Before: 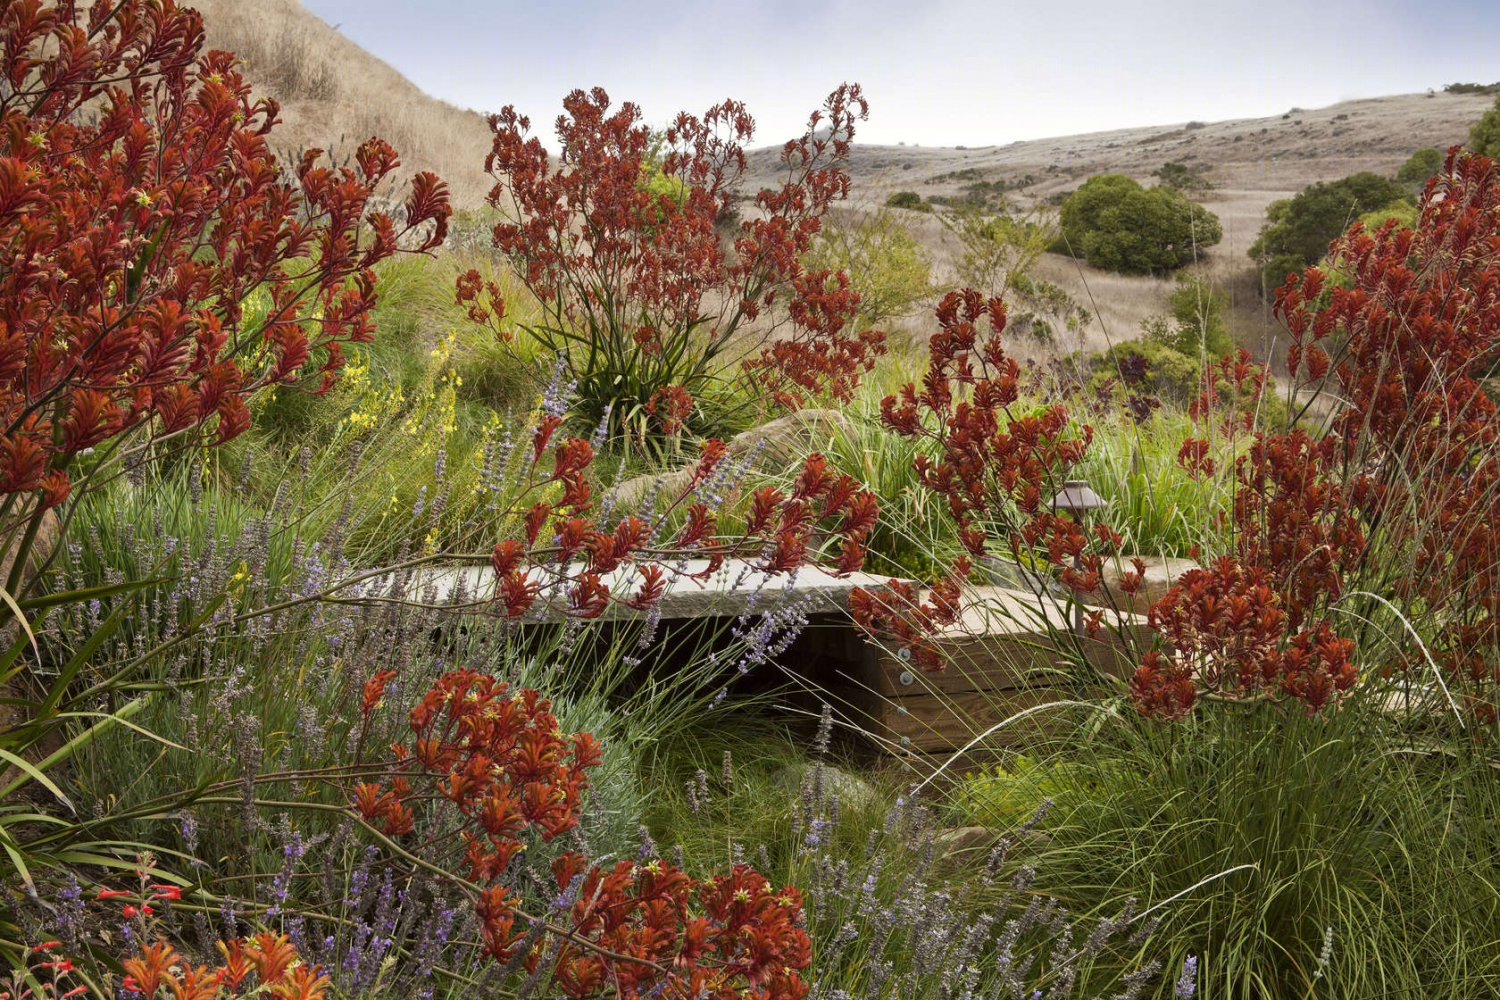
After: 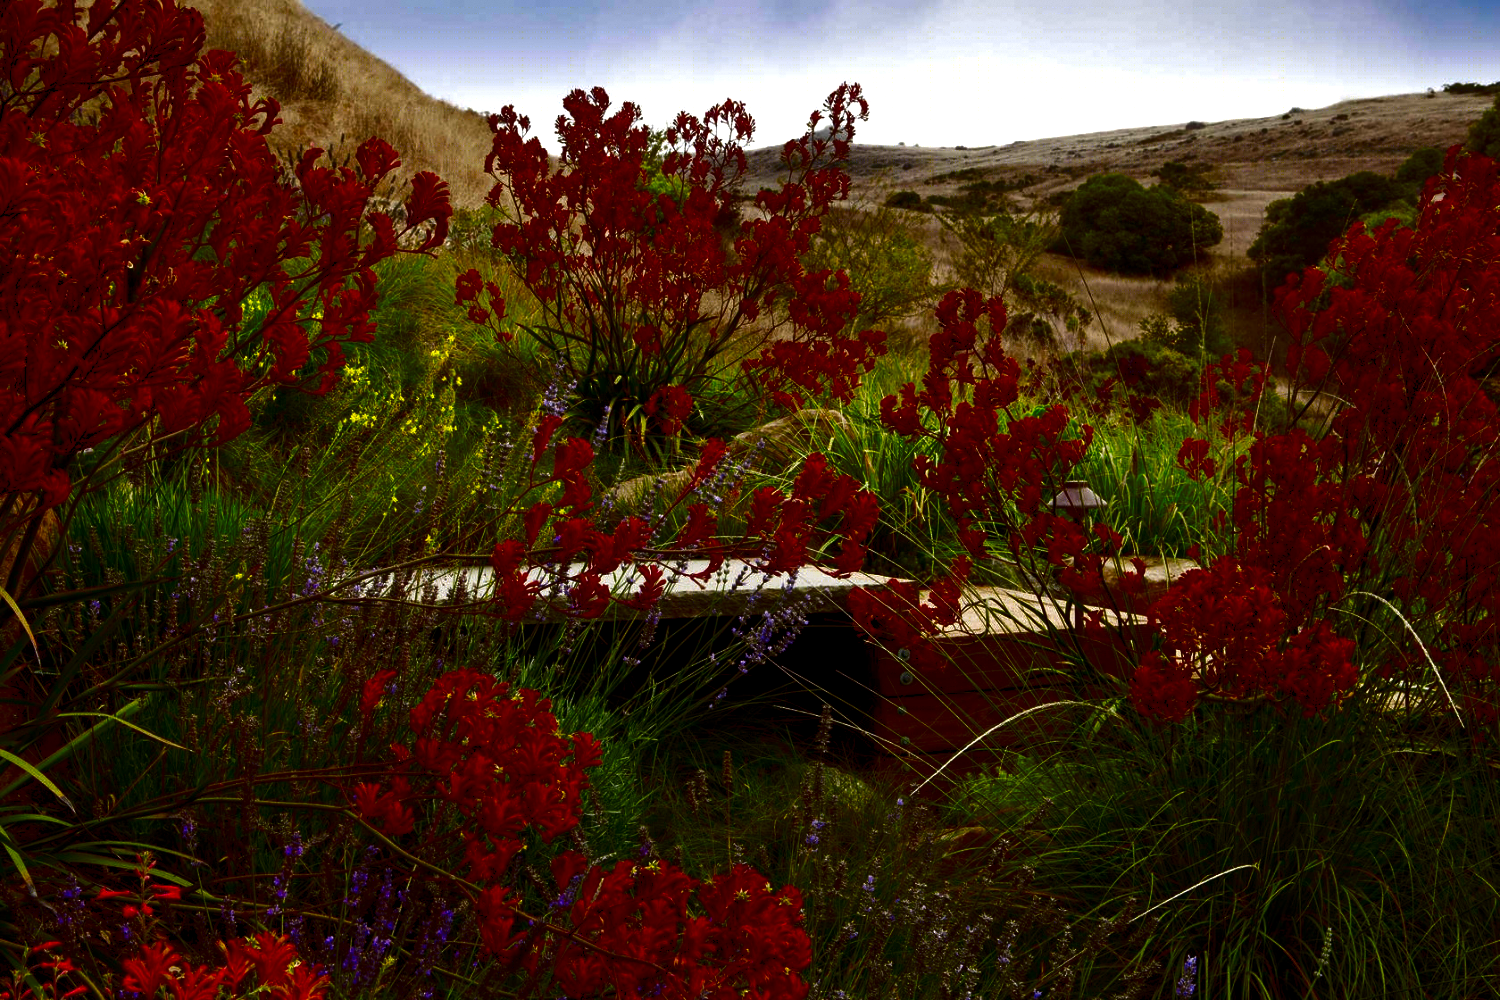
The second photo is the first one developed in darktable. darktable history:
contrast brightness saturation: brightness -1, saturation 1
white balance: emerald 1
rgb levels: levels [[0.01, 0.419, 0.839], [0, 0.5, 1], [0, 0.5, 1]]
